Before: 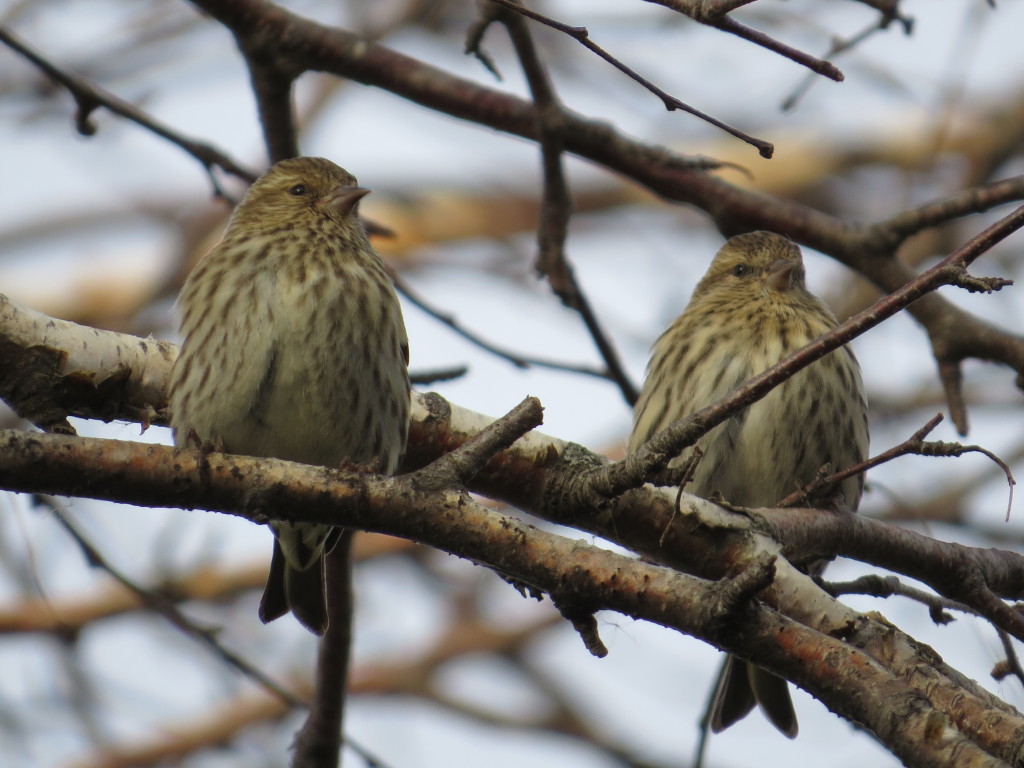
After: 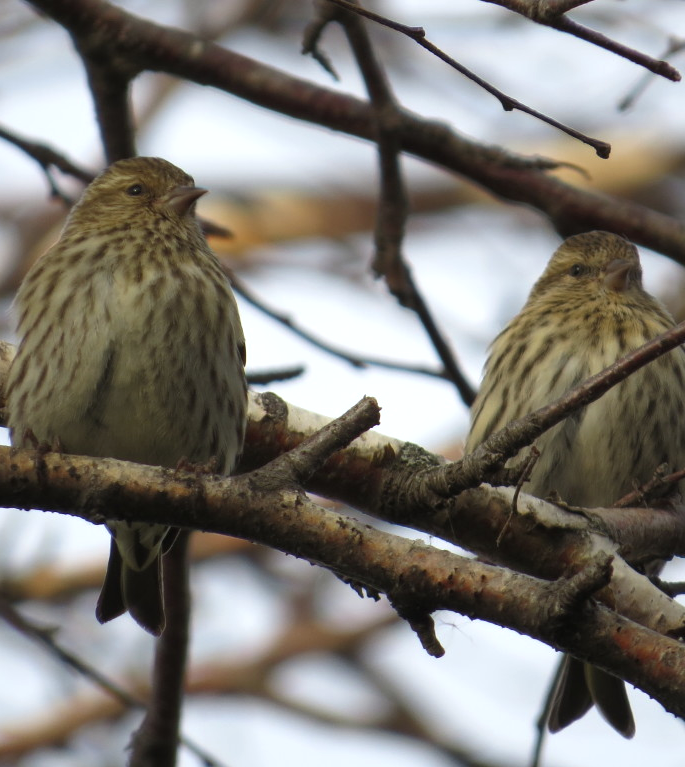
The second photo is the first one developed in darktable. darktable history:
exposure: exposure 0.014 EV, compensate highlight preservation false
crop and rotate: left 15.957%, right 17.098%
tone equalizer: -8 EV -0.001 EV, -7 EV 0.003 EV, -6 EV -0.002 EV, -5 EV -0.004 EV, -4 EV -0.07 EV, -3 EV -0.196 EV, -2 EV -0.255 EV, -1 EV 0.119 EV, +0 EV 0.312 EV
